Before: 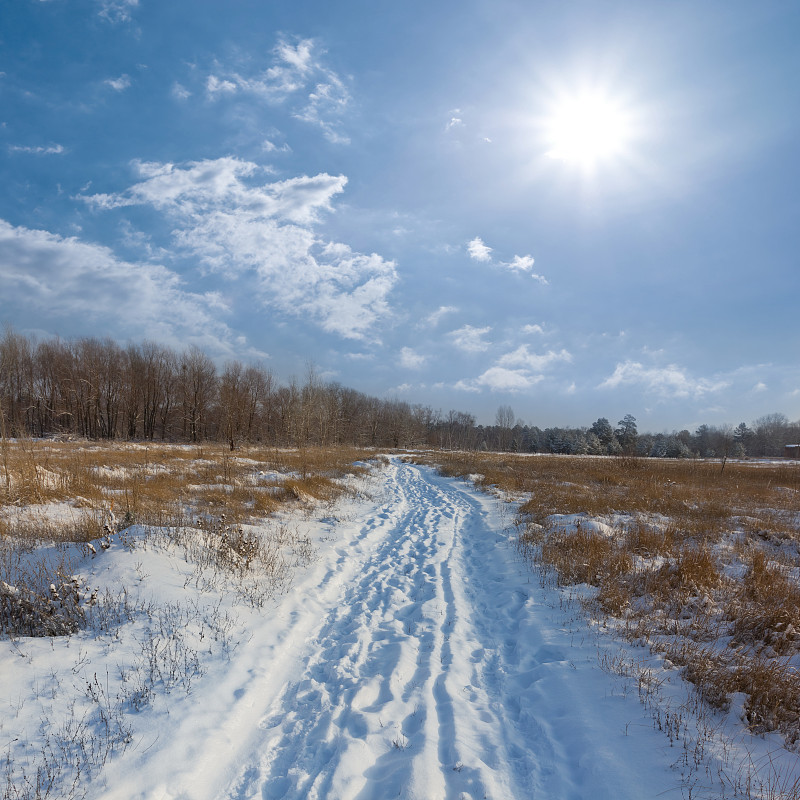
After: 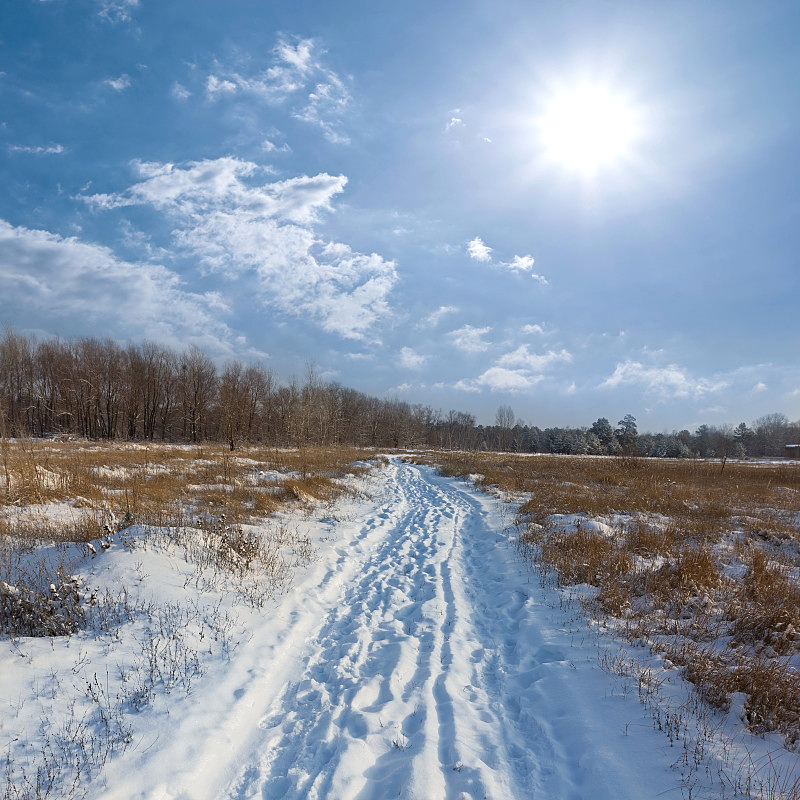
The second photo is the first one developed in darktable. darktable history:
color balance rgb: shadows lift › luminance -10%, highlights gain › luminance 10%, saturation formula JzAzBz (2021)
sharpen: amount 0.2
